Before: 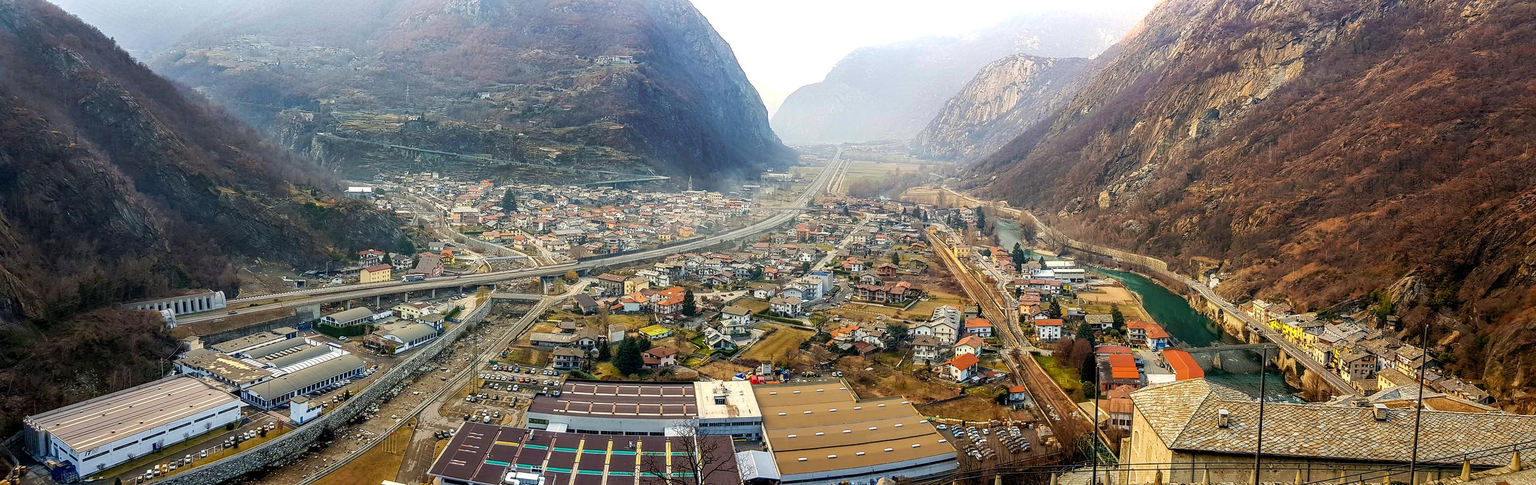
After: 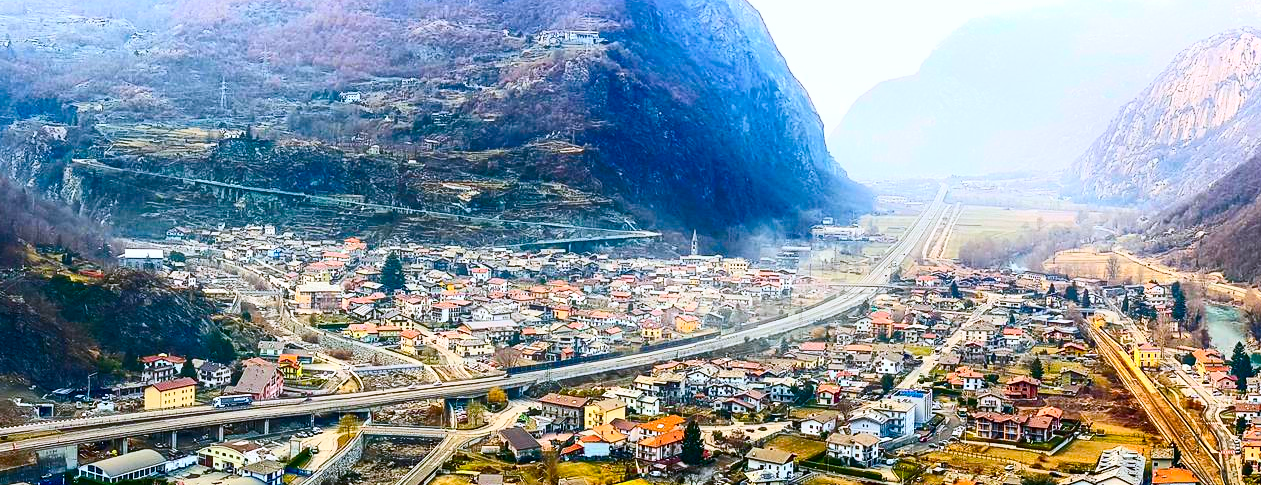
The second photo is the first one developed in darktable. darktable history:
color balance rgb: linear chroma grading › global chroma 18.9%, perceptual saturation grading › global saturation 20%, perceptual saturation grading › highlights -25%, perceptual saturation grading › shadows 50%, global vibrance 18.93%
color calibration: illuminant as shot in camera, x 0.358, y 0.373, temperature 4628.91 K
contrast brightness saturation: contrast 0.4, brightness 0.1, saturation 0.21
crop: left 17.835%, top 7.675%, right 32.881%, bottom 32.213%
local contrast: mode bilateral grid, contrast 10, coarseness 25, detail 110%, midtone range 0.2
